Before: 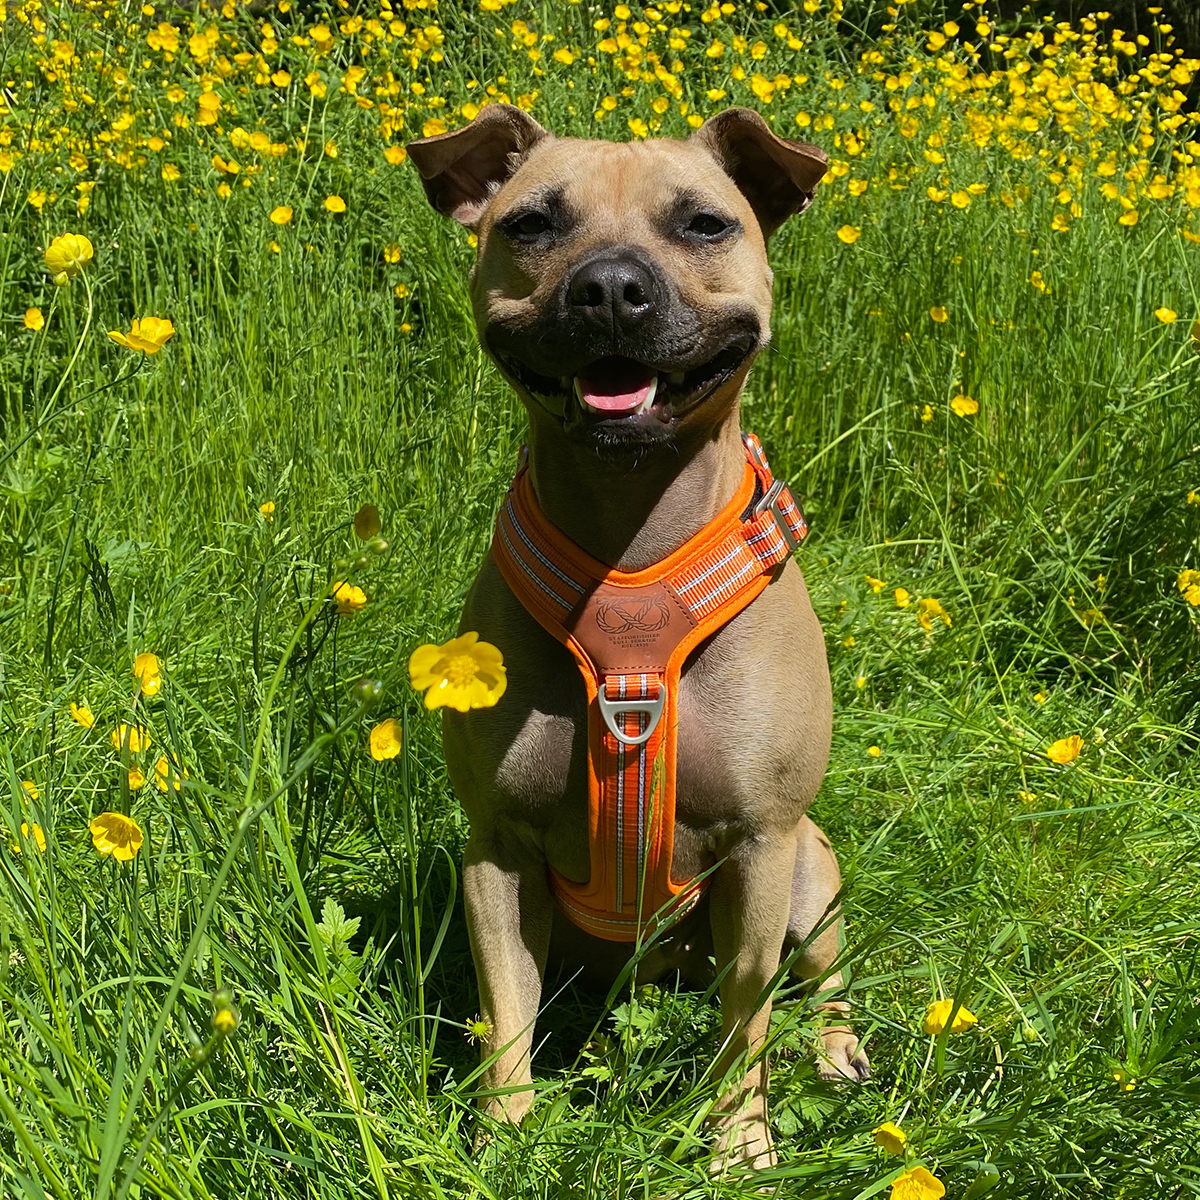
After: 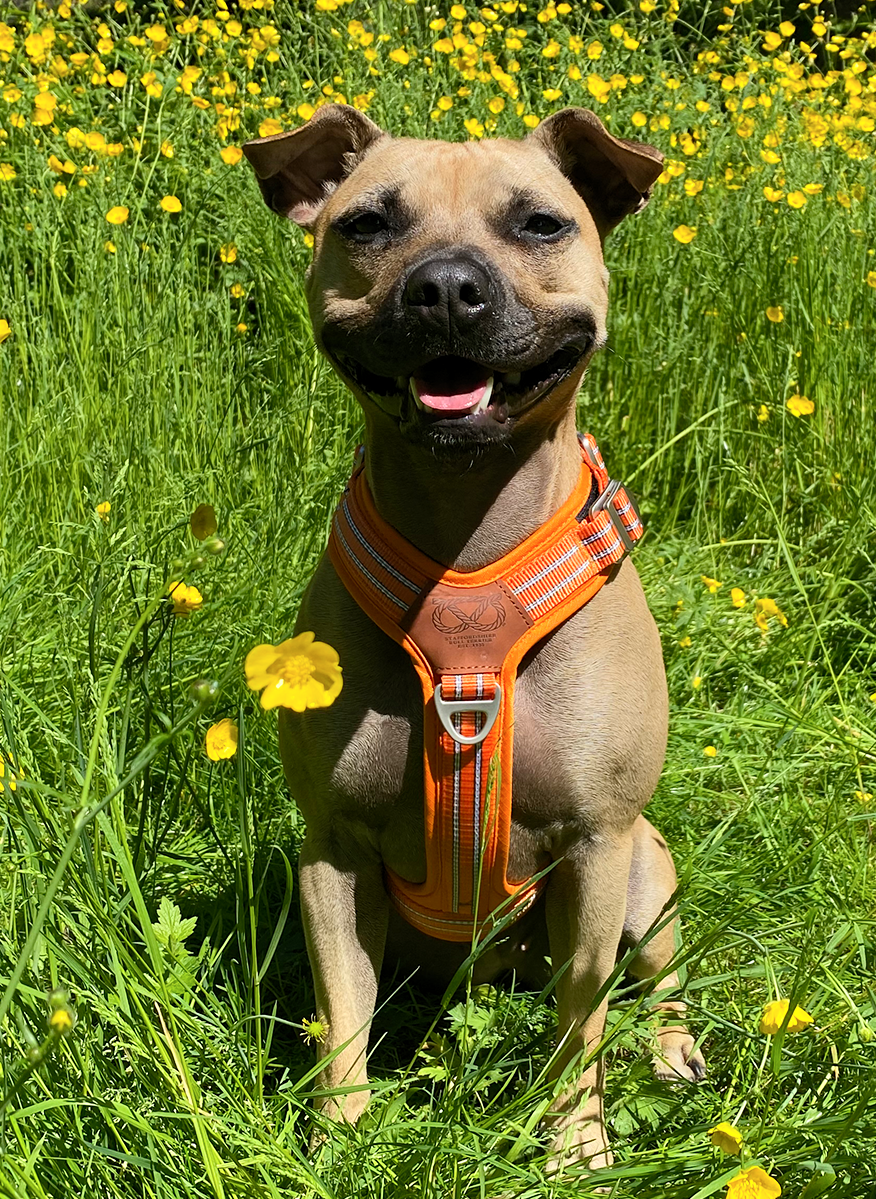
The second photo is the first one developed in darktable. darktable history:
levels: levels [0.018, 0.493, 1]
crop: left 13.674%, top 0%, right 13.318%
contrast brightness saturation: contrast 0.151, brightness 0.049
